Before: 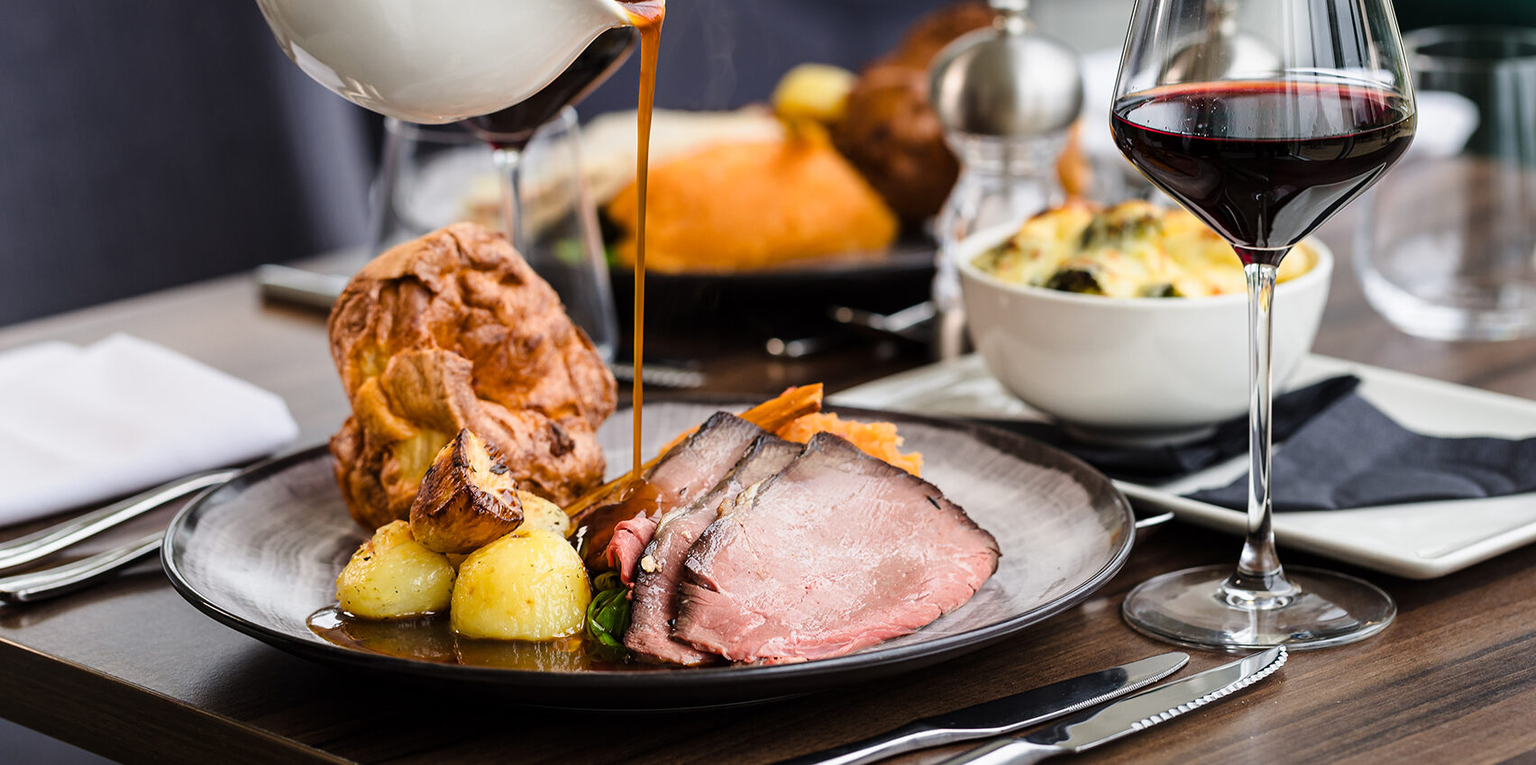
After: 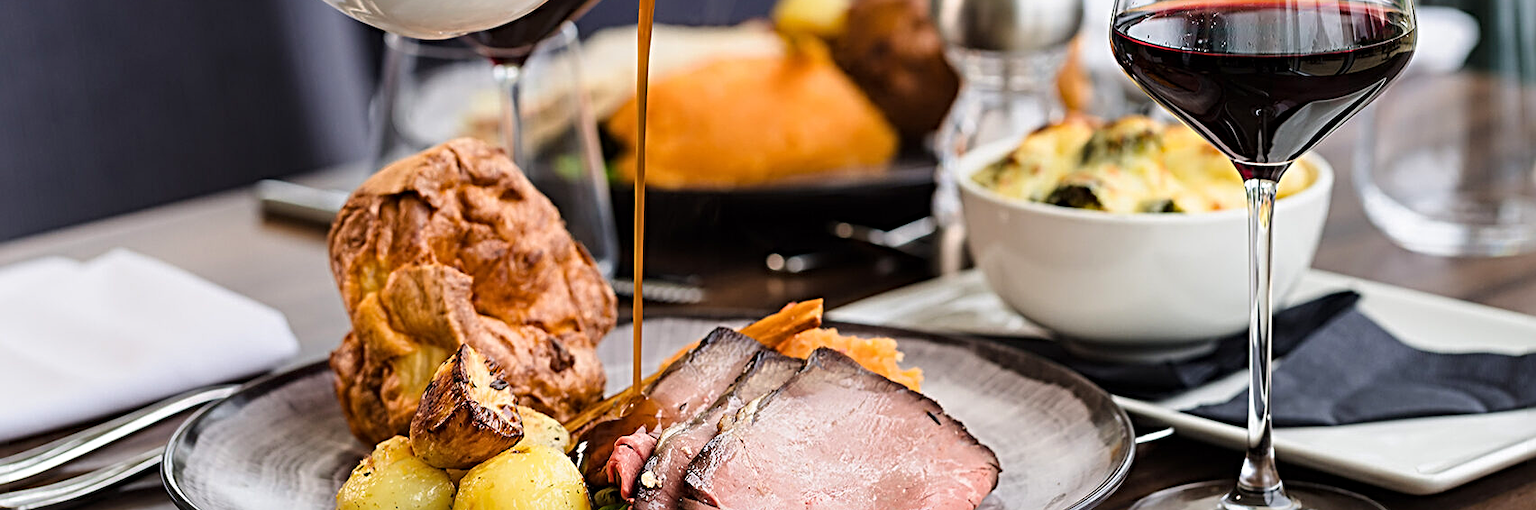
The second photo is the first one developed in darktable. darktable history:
sharpen: radius 4
crop: top 11.166%, bottom 22.168%
velvia: strength 10%
